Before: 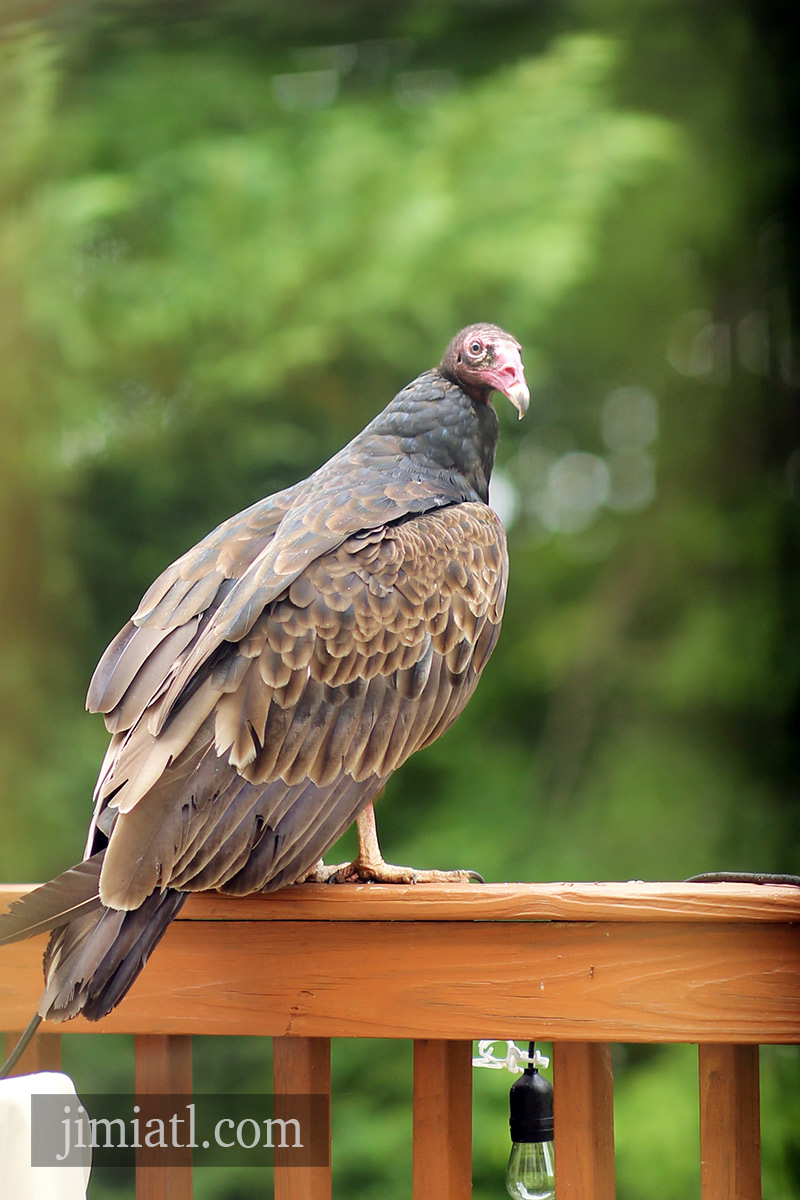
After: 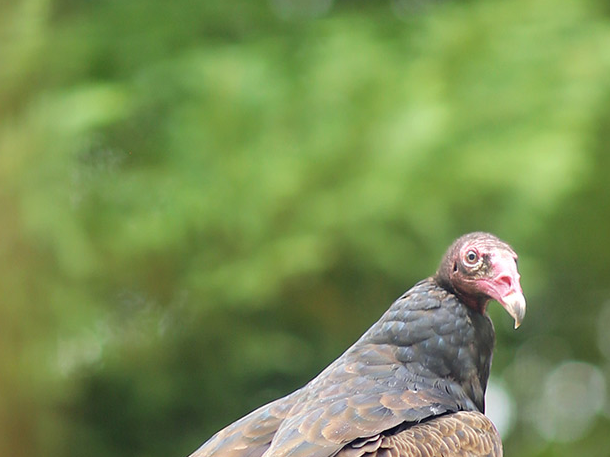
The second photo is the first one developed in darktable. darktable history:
crop: left 0.579%, top 7.627%, right 23.167%, bottom 54.275%
bloom: size 9%, threshold 100%, strength 7%
